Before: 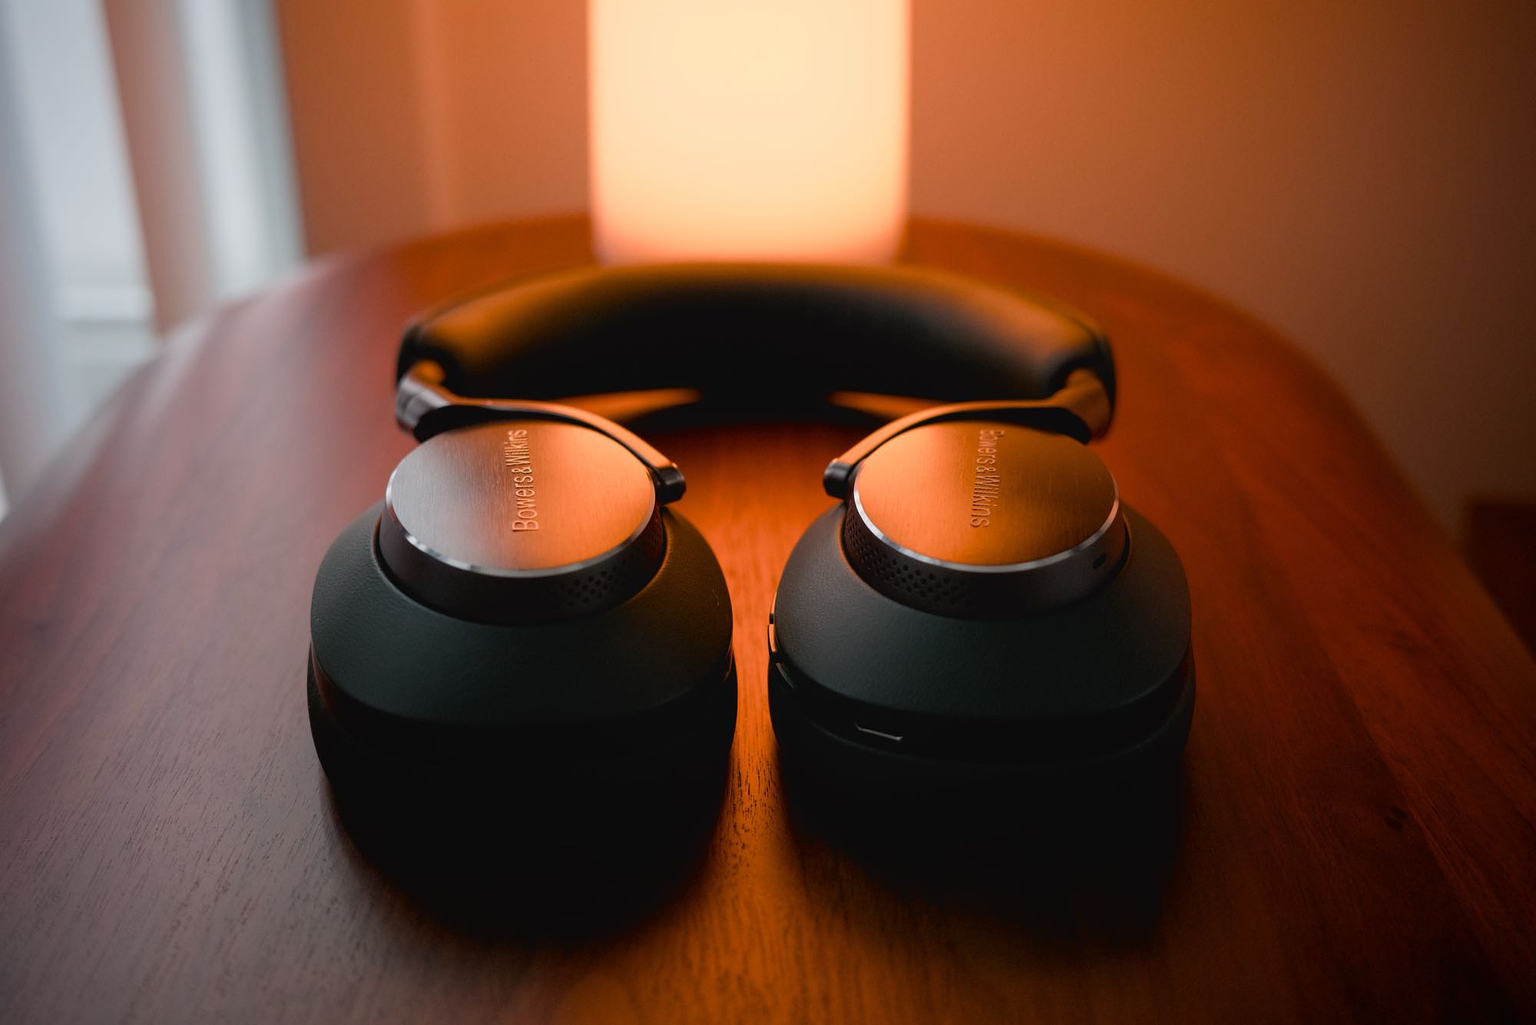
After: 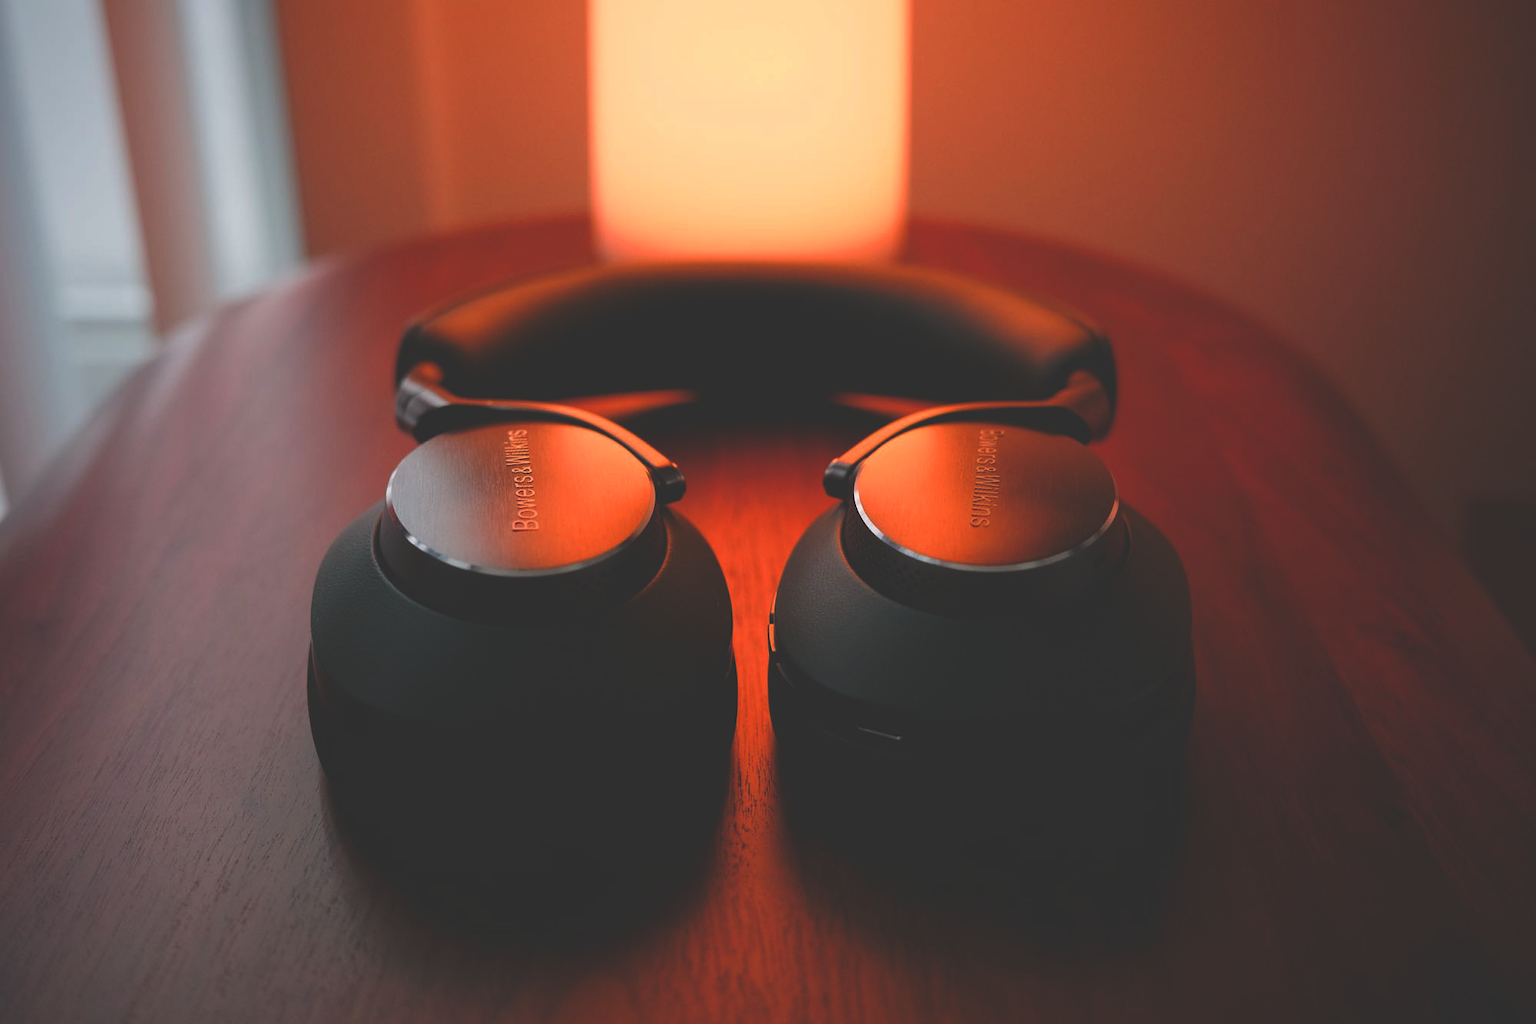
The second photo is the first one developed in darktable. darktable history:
rgb curve: curves: ch0 [(0, 0.186) (0.314, 0.284) (0.775, 0.708) (1, 1)], compensate middle gray true, preserve colors none
